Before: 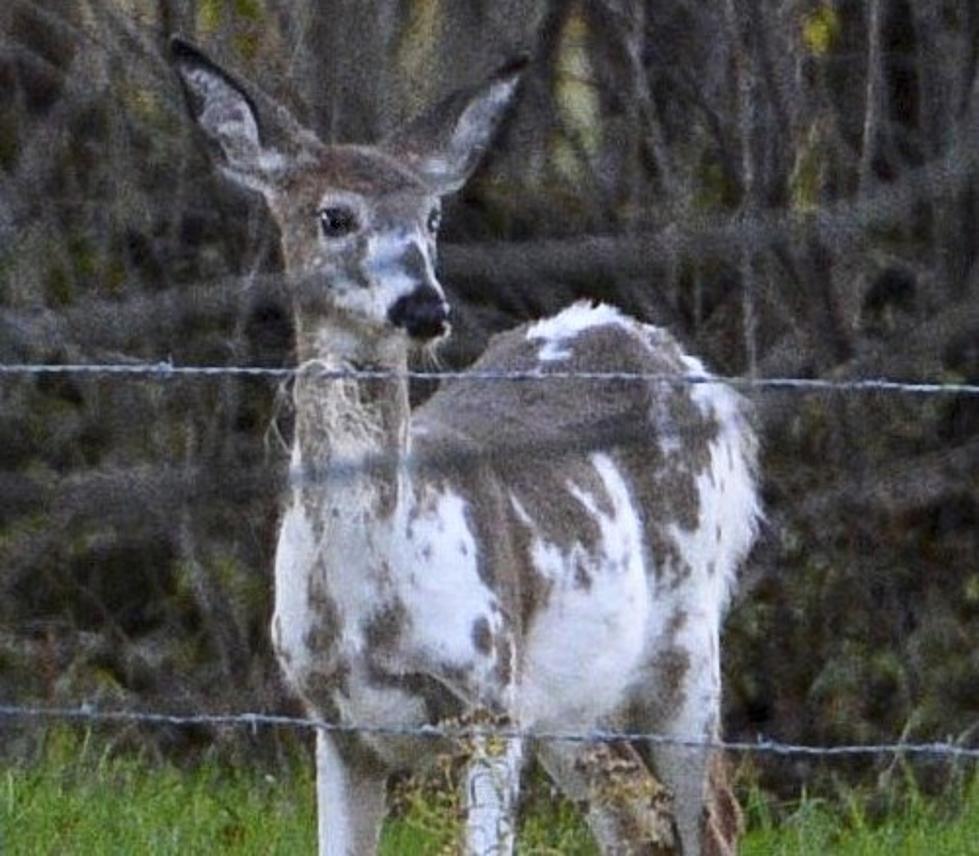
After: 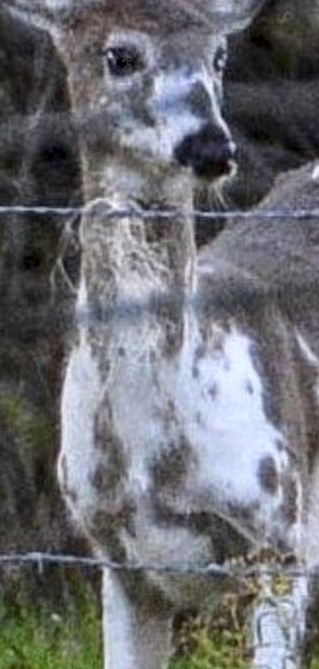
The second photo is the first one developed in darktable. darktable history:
crop and rotate: left 21.865%, top 18.817%, right 45.524%, bottom 2.997%
local contrast: on, module defaults
